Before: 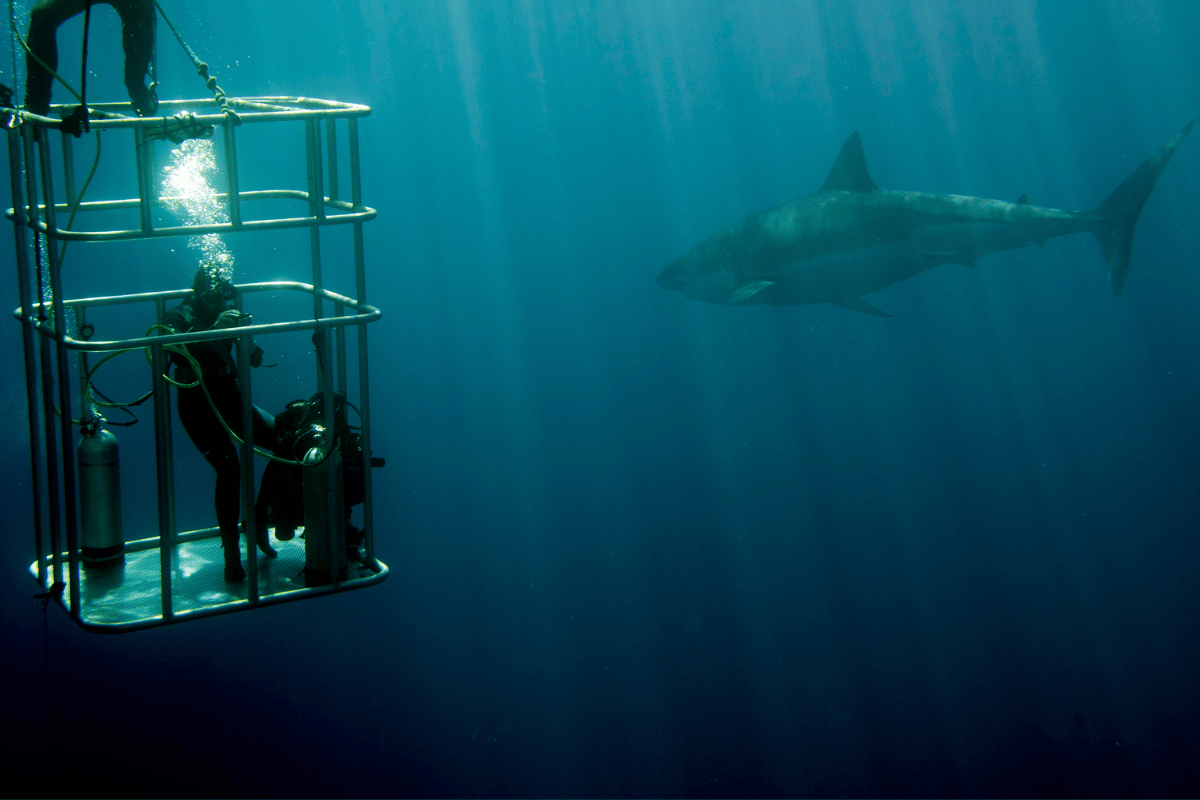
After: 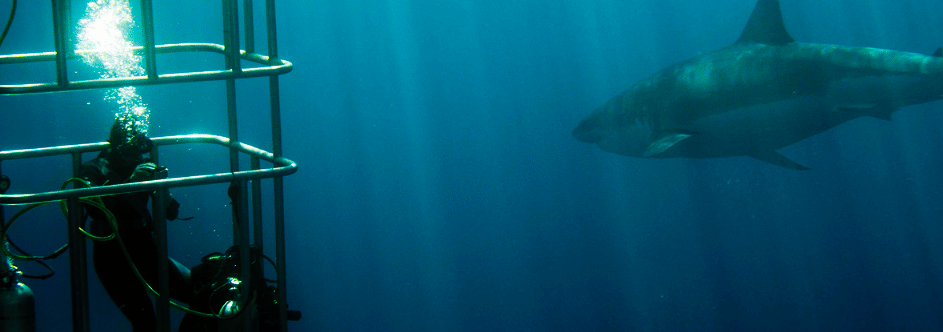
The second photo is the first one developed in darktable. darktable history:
crop: left 7.036%, top 18.398%, right 14.379%, bottom 40.043%
tone curve: curves: ch0 [(0, 0) (0.003, 0.002) (0.011, 0.006) (0.025, 0.014) (0.044, 0.02) (0.069, 0.027) (0.1, 0.036) (0.136, 0.05) (0.177, 0.081) (0.224, 0.118) (0.277, 0.183) (0.335, 0.262) (0.399, 0.351) (0.468, 0.456) (0.543, 0.571) (0.623, 0.692) (0.709, 0.795) (0.801, 0.88) (0.898, 0.948) (1, 1)], preserve colors none
